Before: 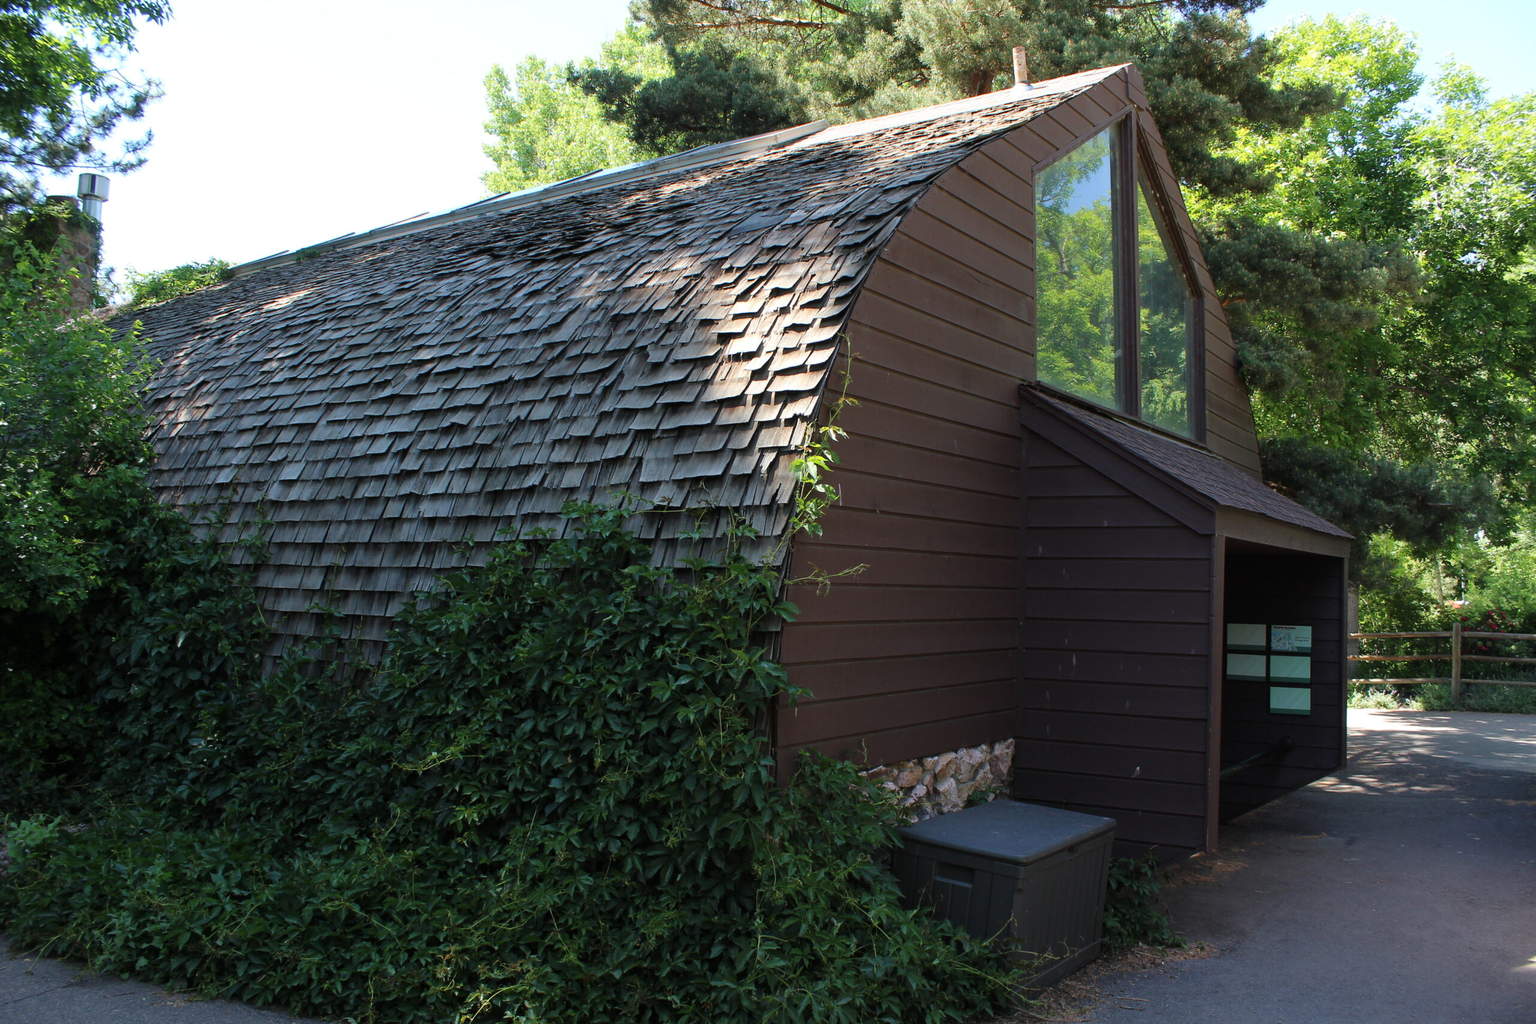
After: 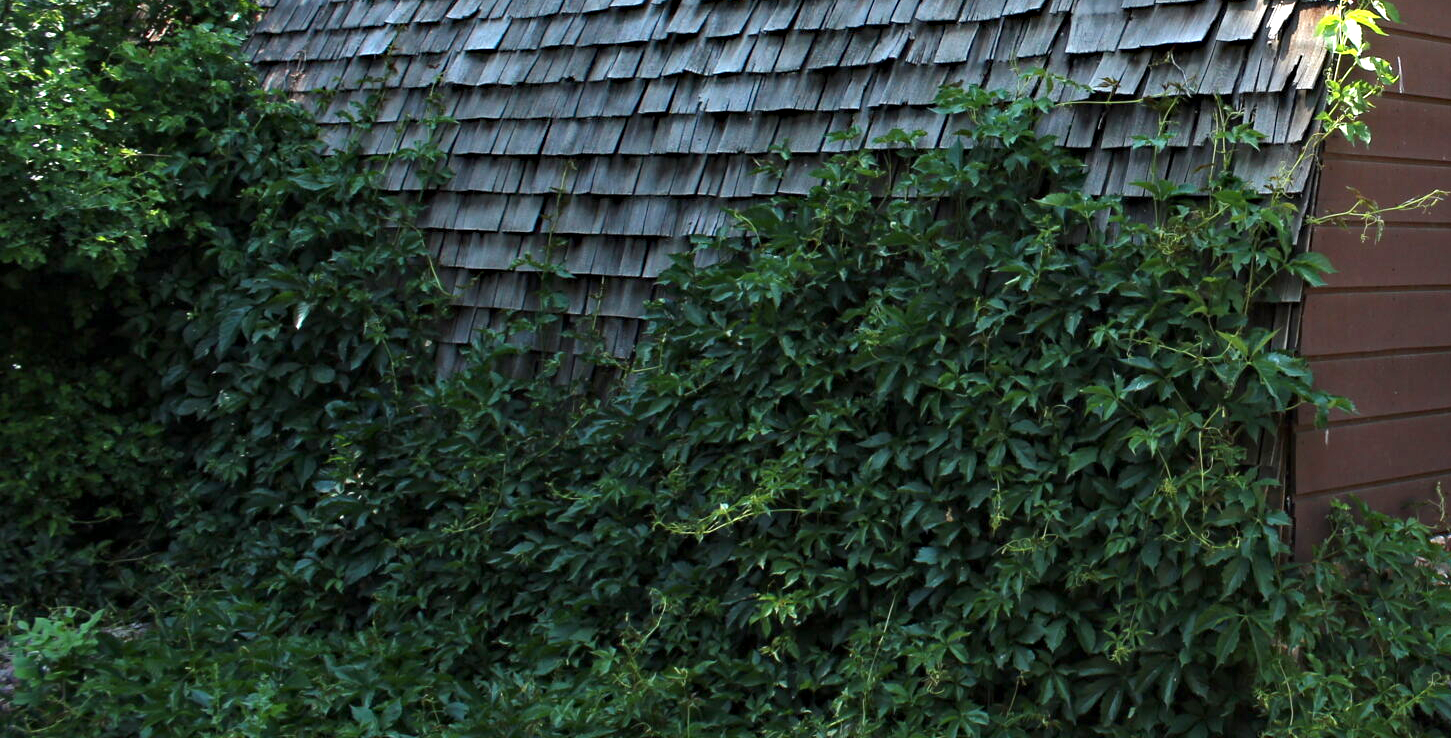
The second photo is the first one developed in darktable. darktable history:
contrast equalizer: y [[0.6 ×6], [0.55 ×6], [0 ×6], [0 ×6], [0 ×6]], mix 0.214
exposure: exposure 1 EV, compensate highlight preservation false
crop: top 43.989%, right 43.287%, bottom 12.732%
haze removal: adaptive false
